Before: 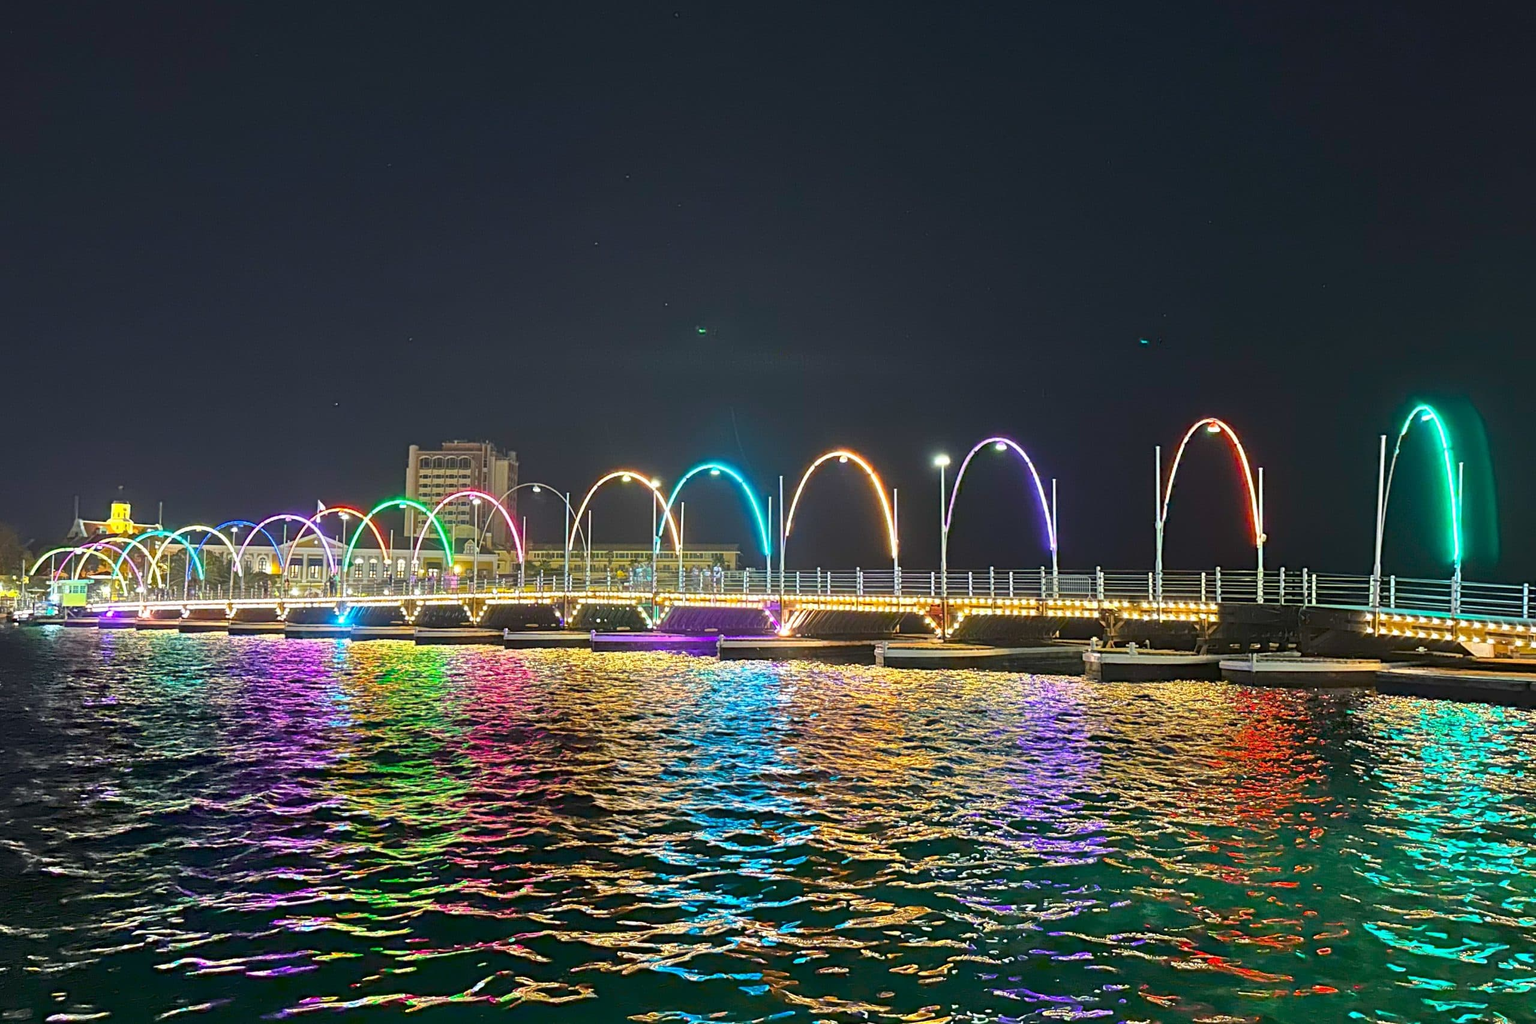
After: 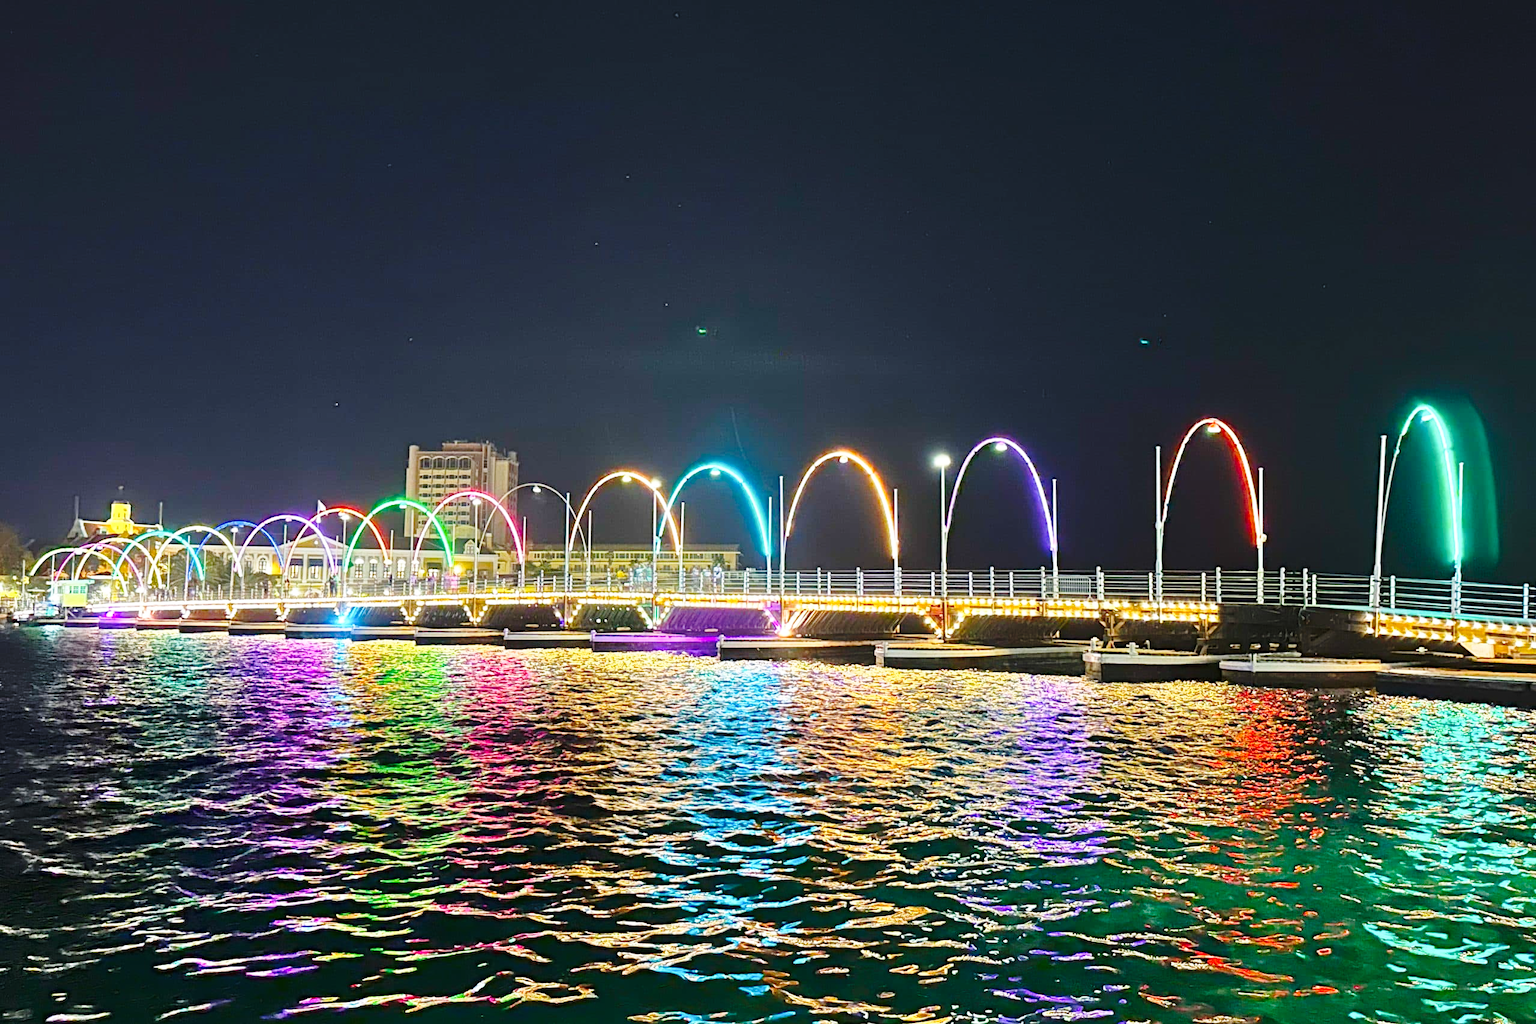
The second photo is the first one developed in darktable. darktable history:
tone equalizer: on, module defaults
base curve: curves: ch0 [(0, 0) (0.028, 0.03) (0.121, 0.232) (0.46, 0.748) (0.859, 0.968) (1, 1)], preserve colors none
